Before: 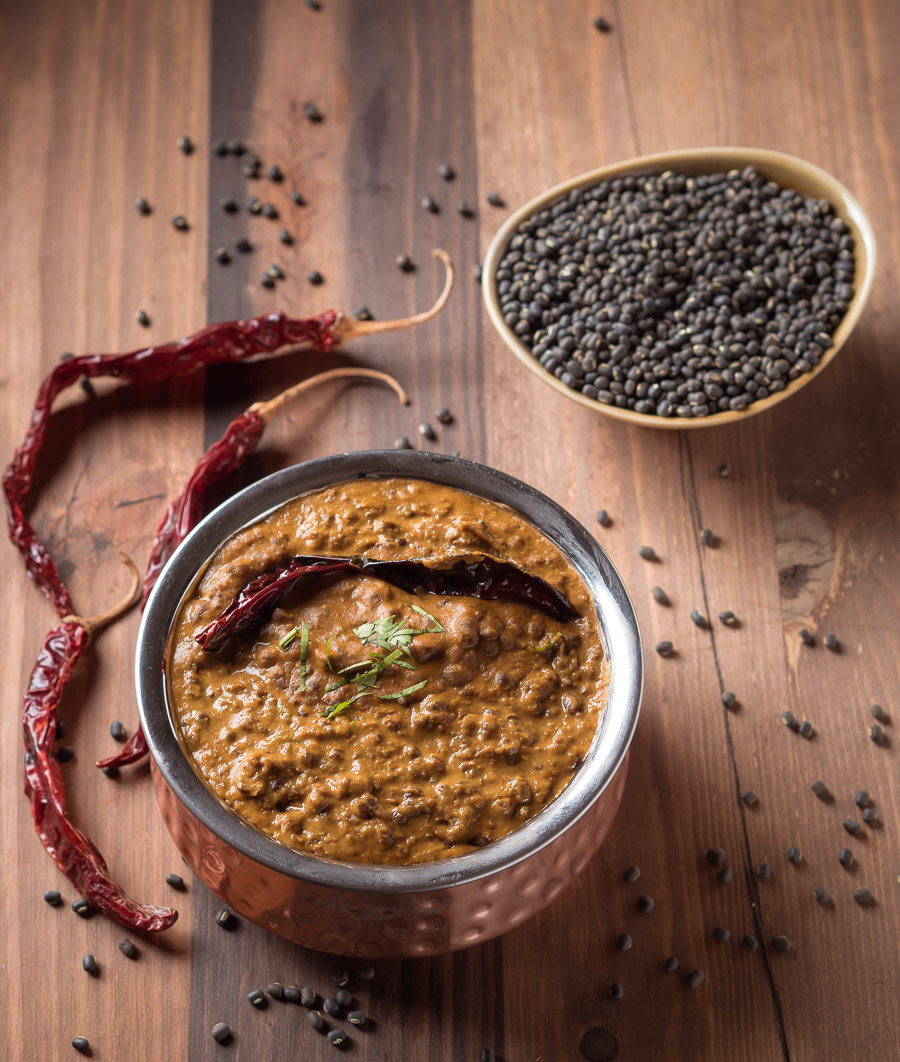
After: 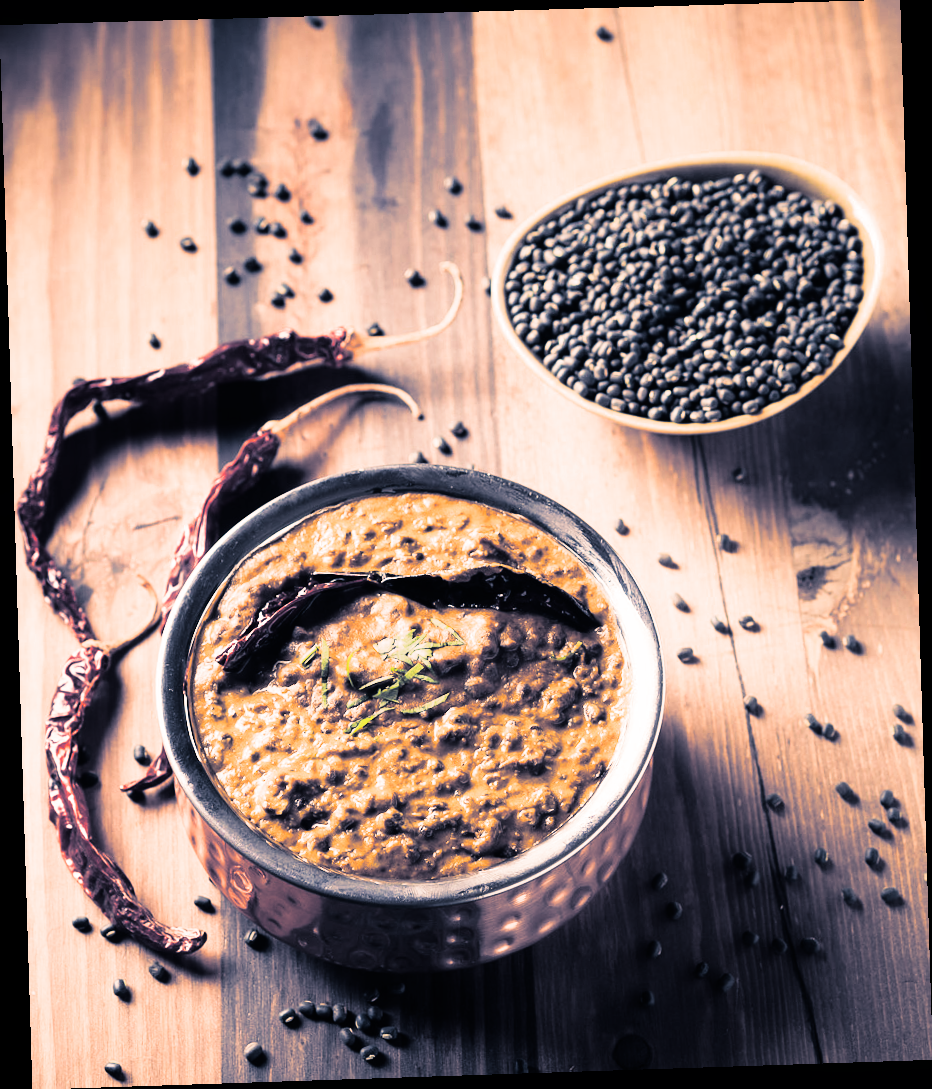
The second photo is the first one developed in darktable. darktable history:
contrast equalizer: octaves 7, y [[0.6 ×6], [0.55 ×6], [0 ×6], [0 ×6], [0 ×6]], mix -0.2
split-toning: shadows › hue 226.8°, shadows › saturation 0.56, highlights › hue 28.8°, balance -40, compress 0%
rgb curve: curves: ch0 [(0, 0) (0.21, 0.15) (0.24, 0.21) (0.5, 0.75) (0.75, 0.96) (0.89, 0.99) (1, 1)]; ch1 [(0, 0.02) (0.21, 0.13) (0.25, 0.2) (0.5, 0.67) (0.75, 0.9) (0.89, 0.97) (1, 1)]; ch2 [(0, 0.02) (0.21, 0.13) (0.25, 0.2) (0.5, 0.67) (0.75, 0.9) (0.89, 0.97) (1, 1)], compensate middle gray true
rotate and perspective: rotation -1.77°, lens shift (horizontal) 0.004, automatic cropping off
